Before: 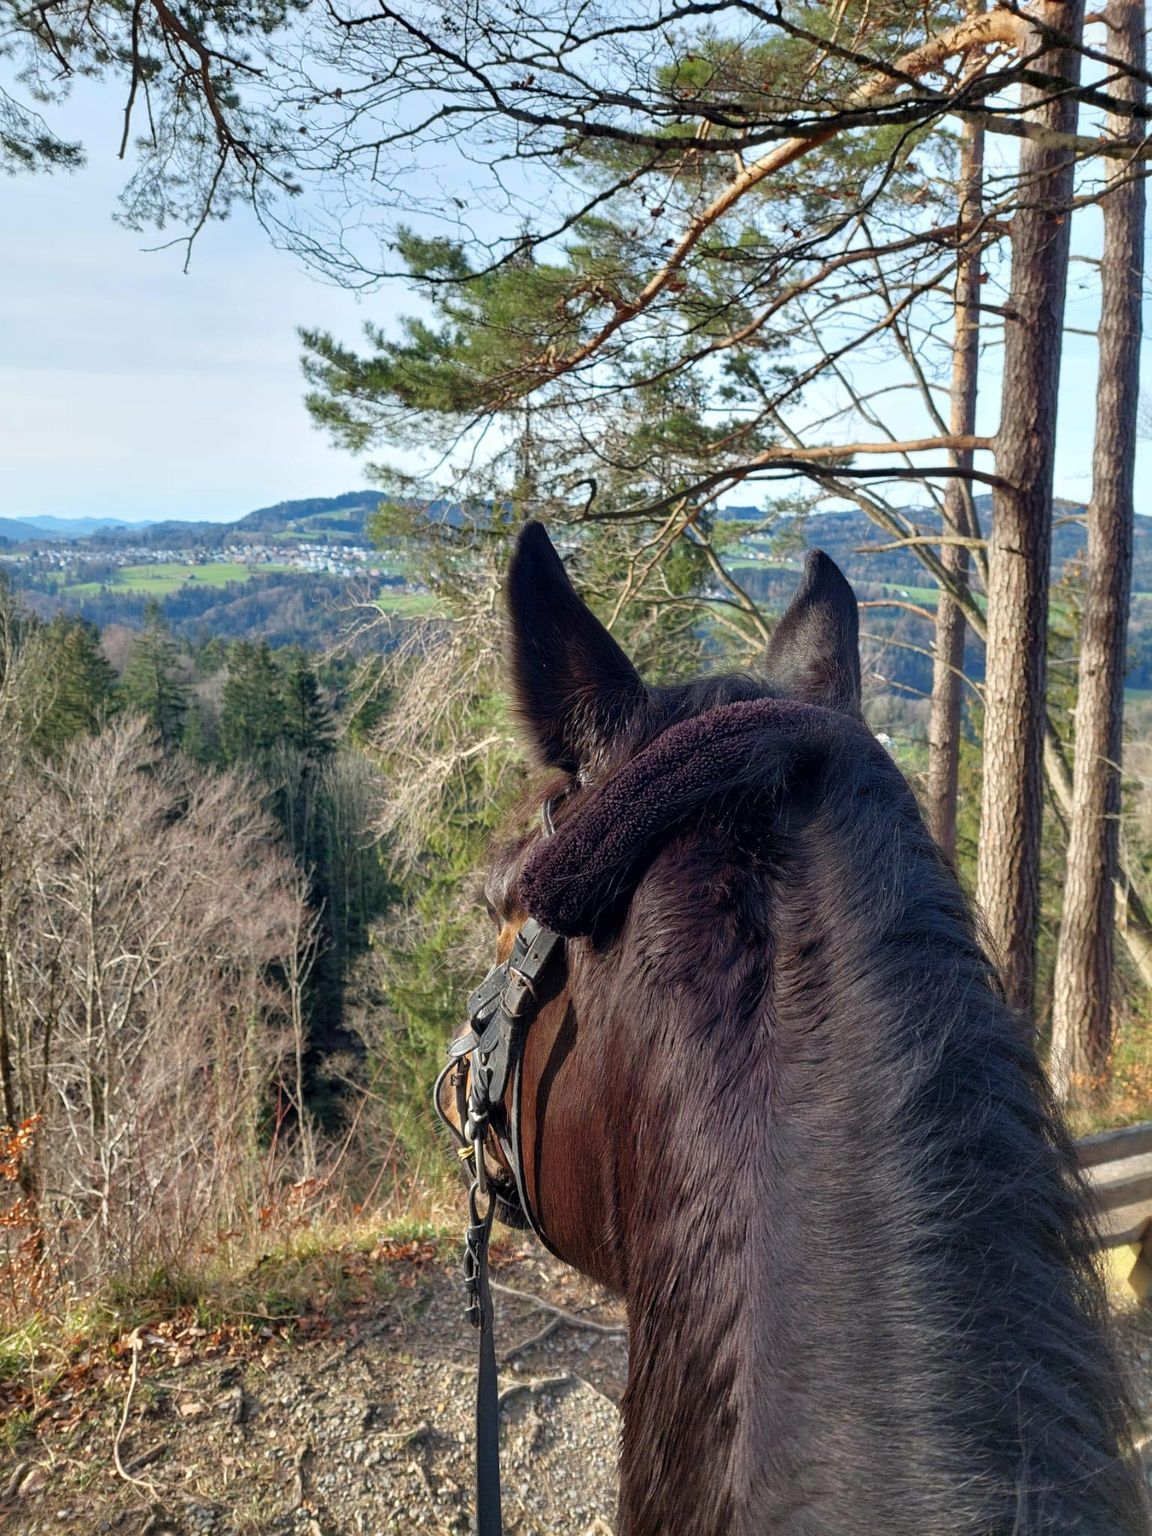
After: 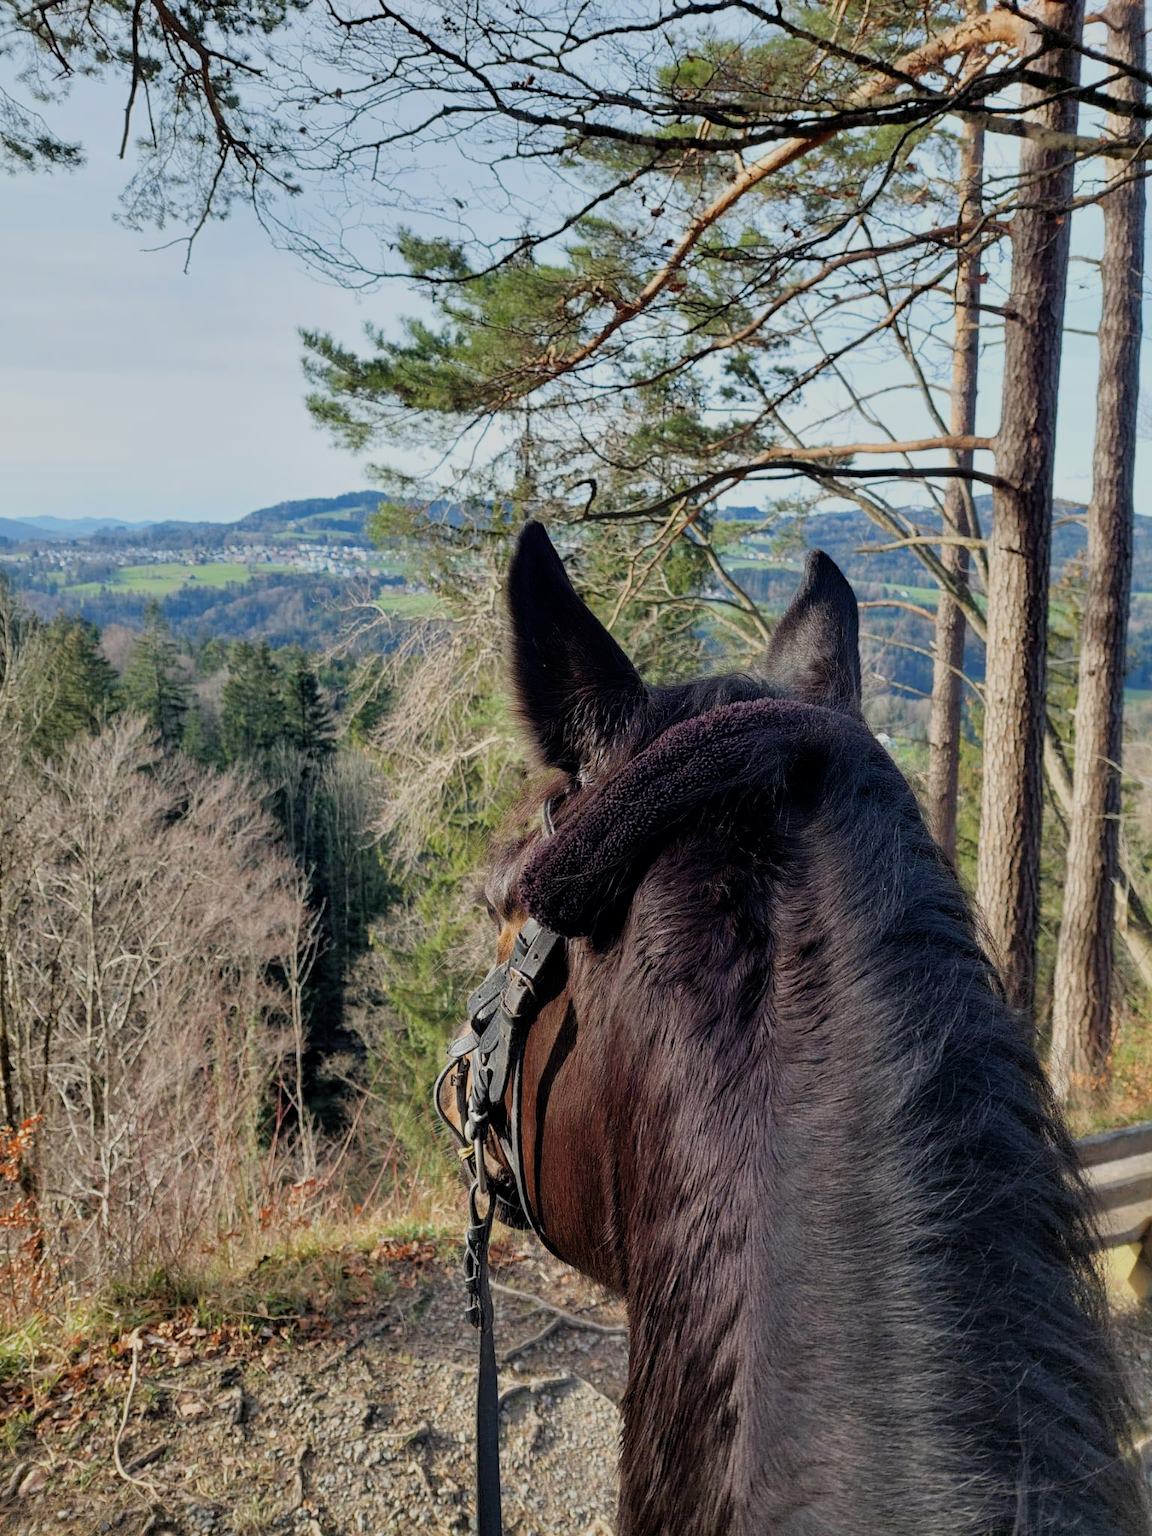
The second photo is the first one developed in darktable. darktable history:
filmic rgb: black relative exposure -7.65 EV, white relative exposure 4.56 EV, threshold 2.95 EV, hardness 3.61, enable highlight reconstruction true
